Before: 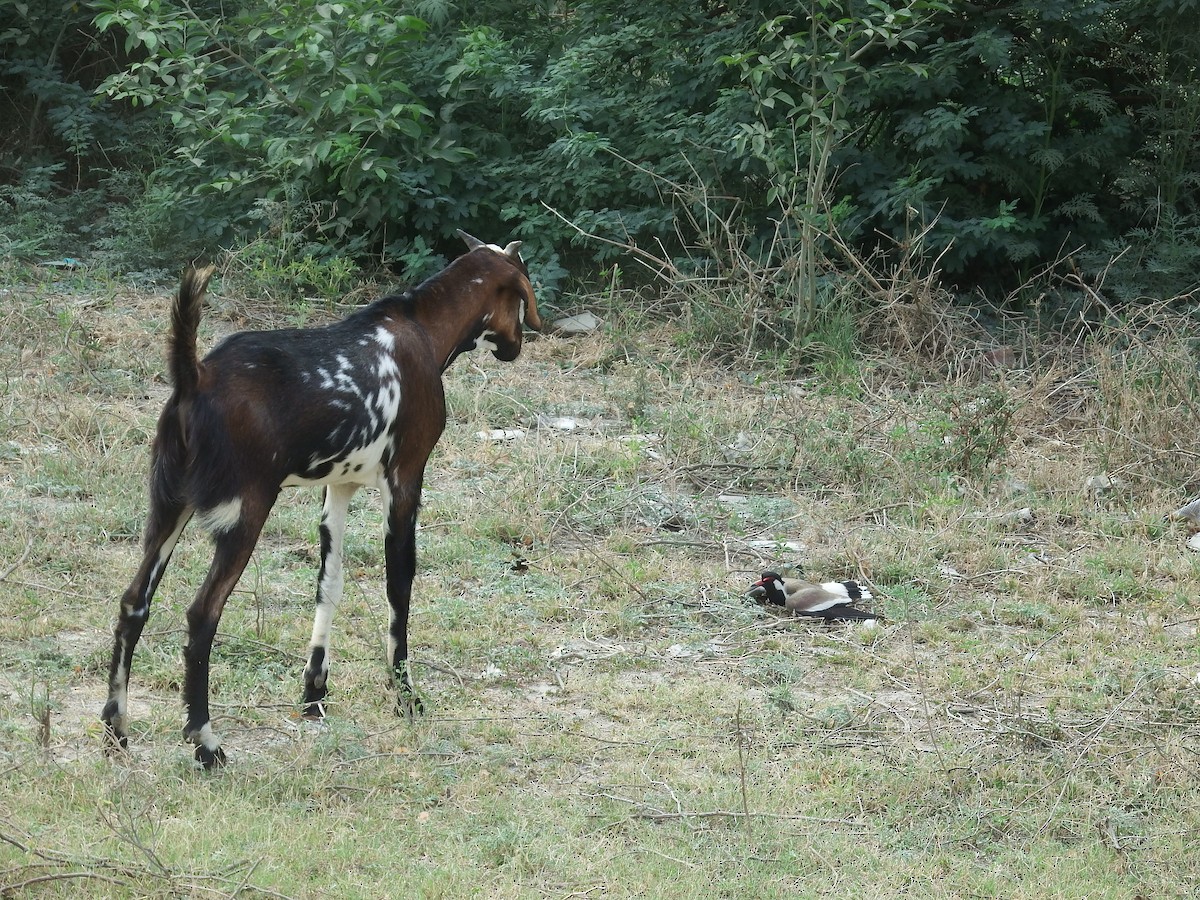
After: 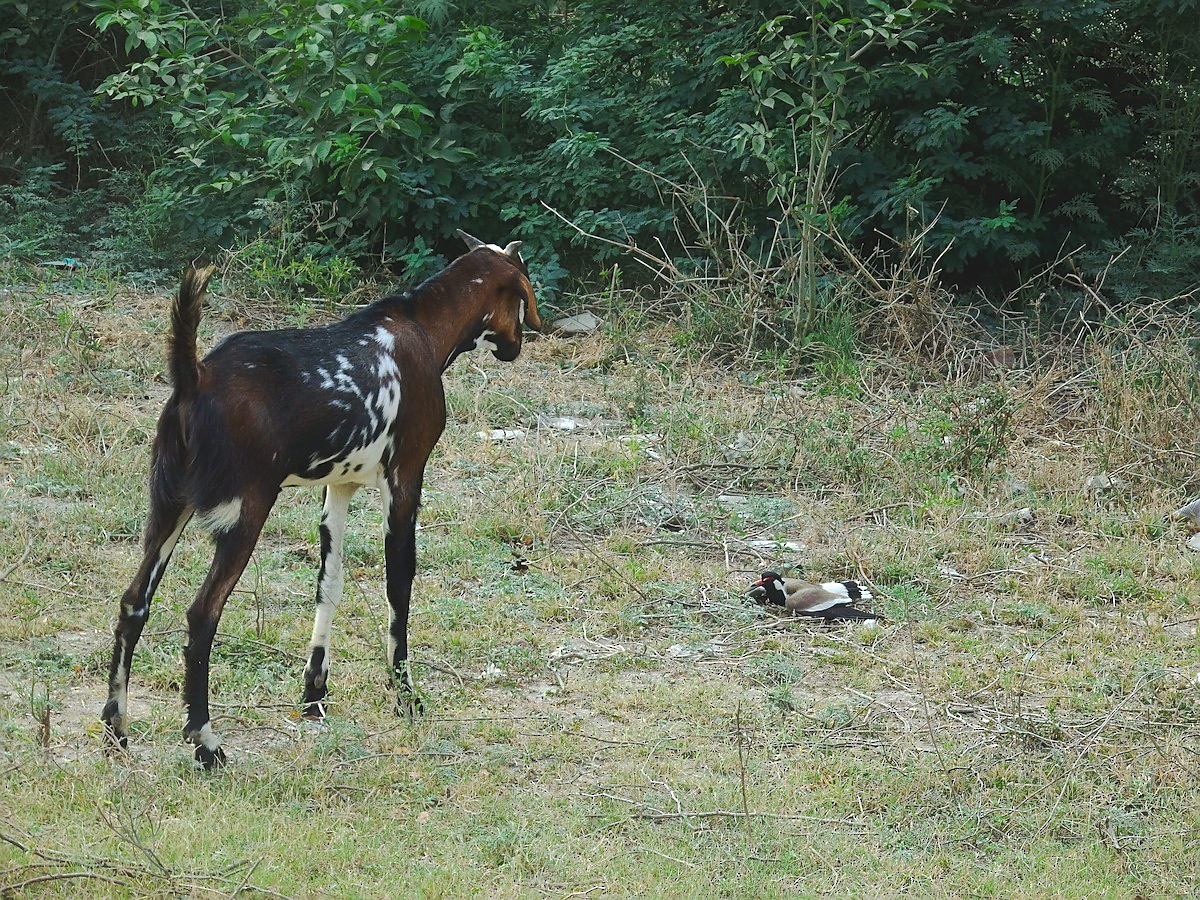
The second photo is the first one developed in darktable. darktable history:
sharpen: on, module defaults
color balance rgb: perceptual saturation grading › global saturation 30%, global vibrance 20%
tone curve: curves: ch0 [(0, 0) (0.003, 0.096) (0.011, 0.096) (0.025, 0.098) (0.044, 0.099) (0.069, 0.106) (0.1, 0.128) (0.136, 0.153) (0.177, 0.186) (0.224, 0.218) (0.277, 0.265) (0.335, 0.316) (0.399, 0.374) (0.468, 0.445) (0.543, 0.526) (0.623, 0.605) (0.709, 0.681) (0.801, 0.758) (0.898, 0.819) (1, 1)], preserve colors none
